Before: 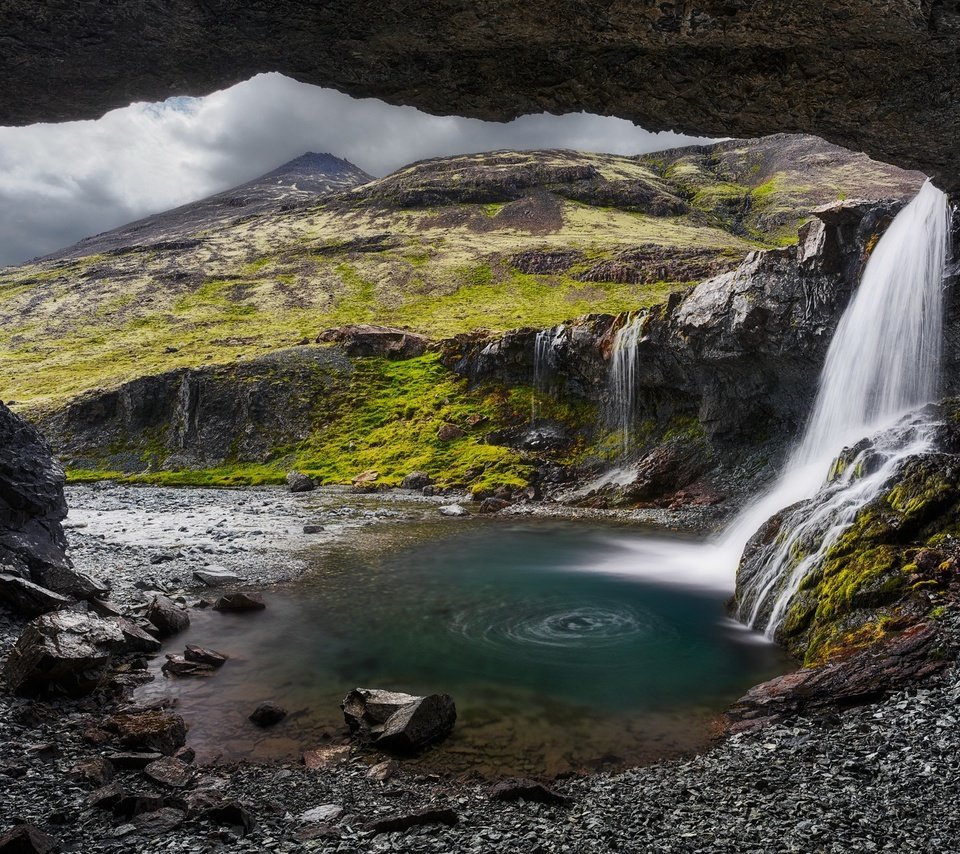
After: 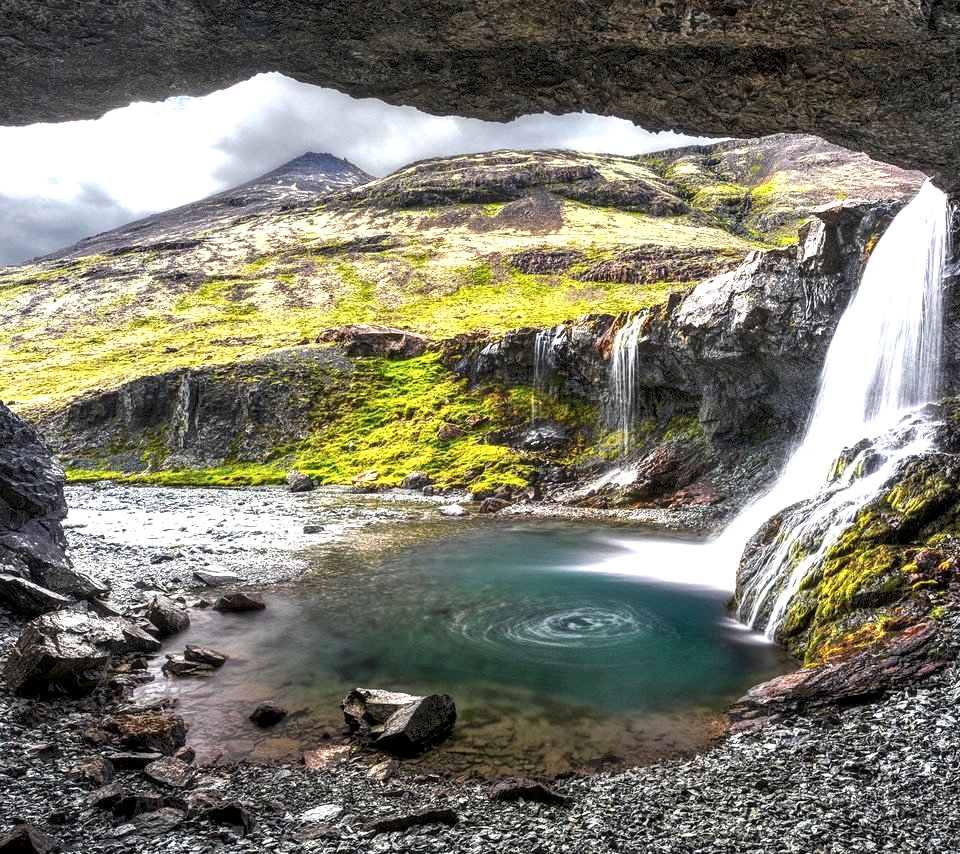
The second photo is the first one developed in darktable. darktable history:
exposure: black level correction 0, exposure 1.291 EV, compensate exposure bias true, compensate highlight preservation false
local contrast: detail 142%
